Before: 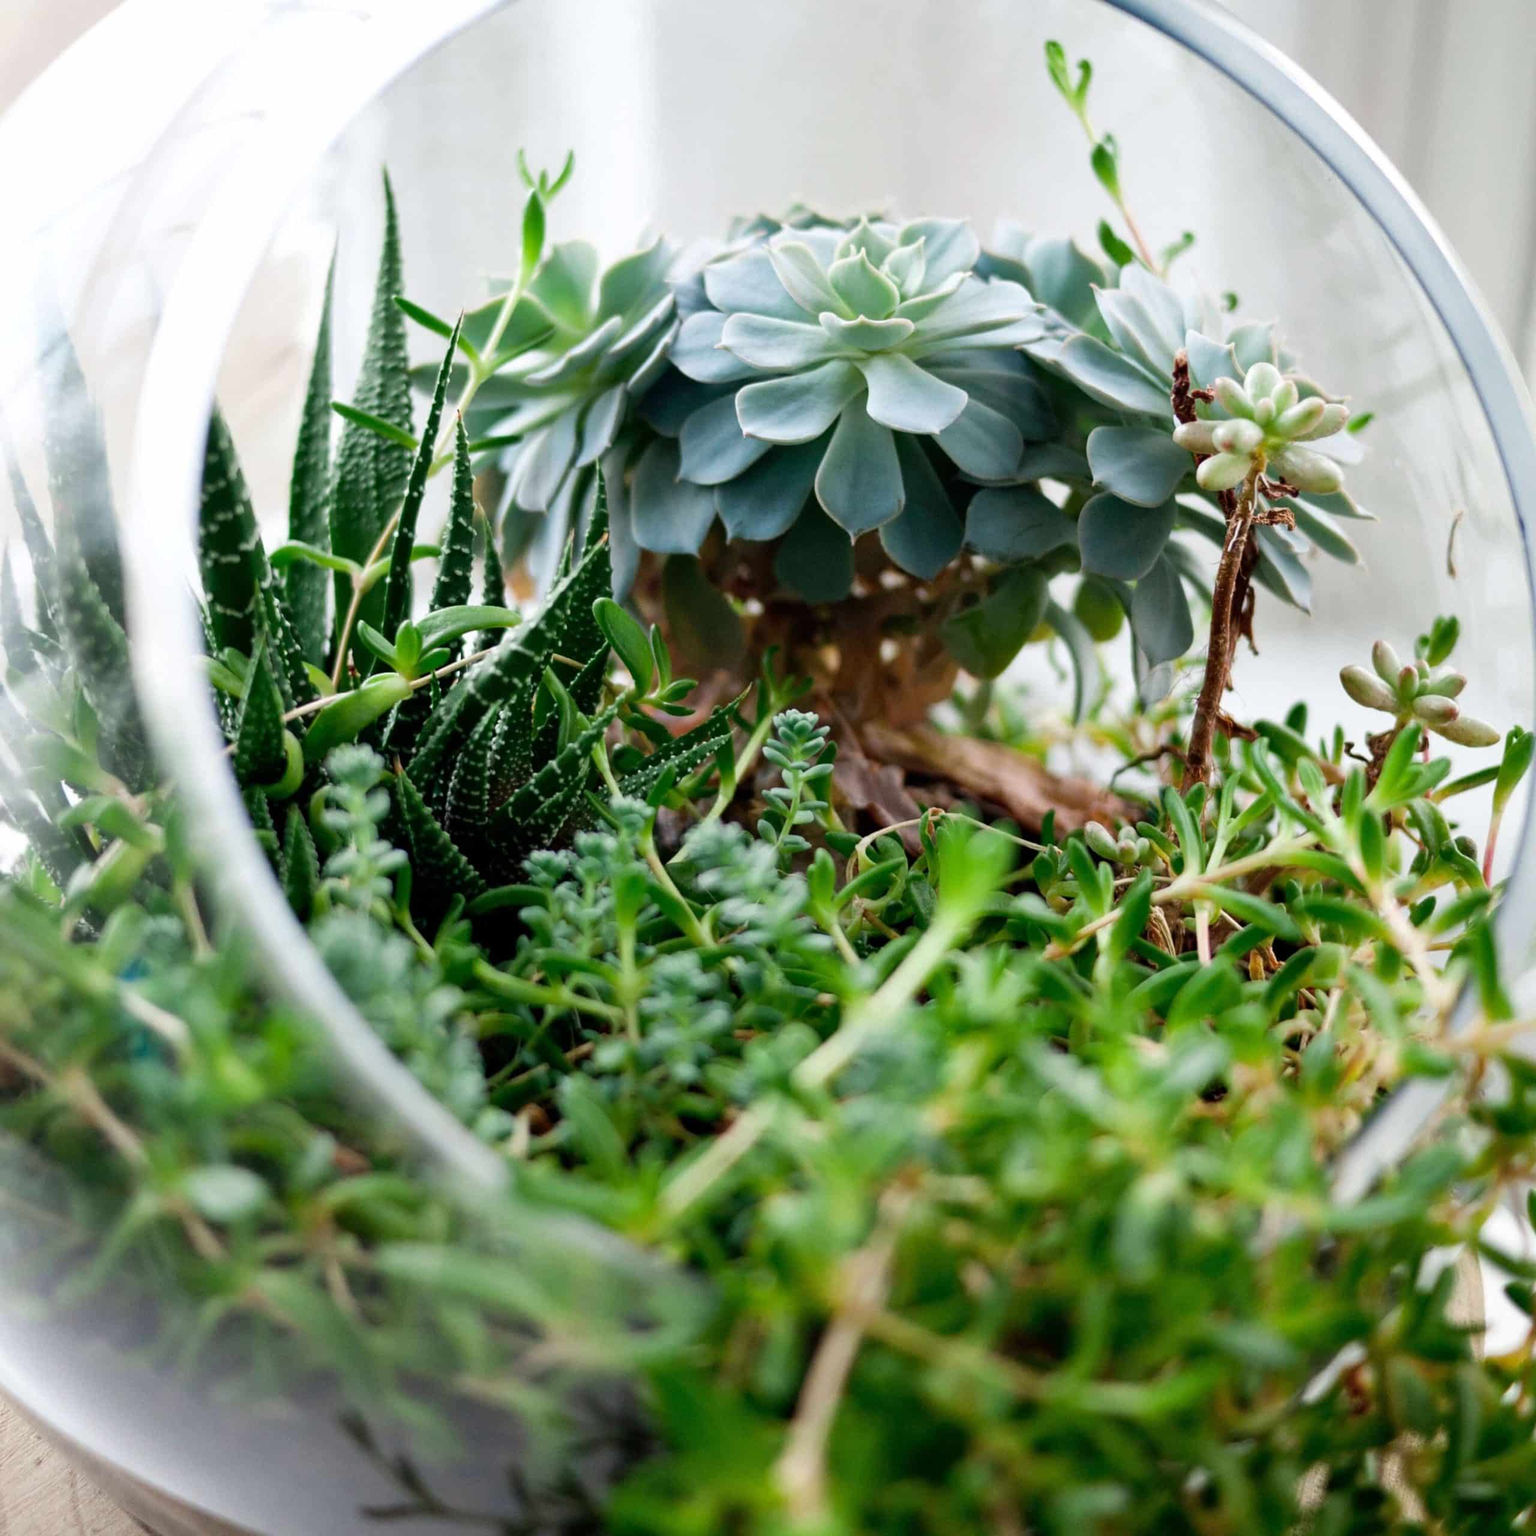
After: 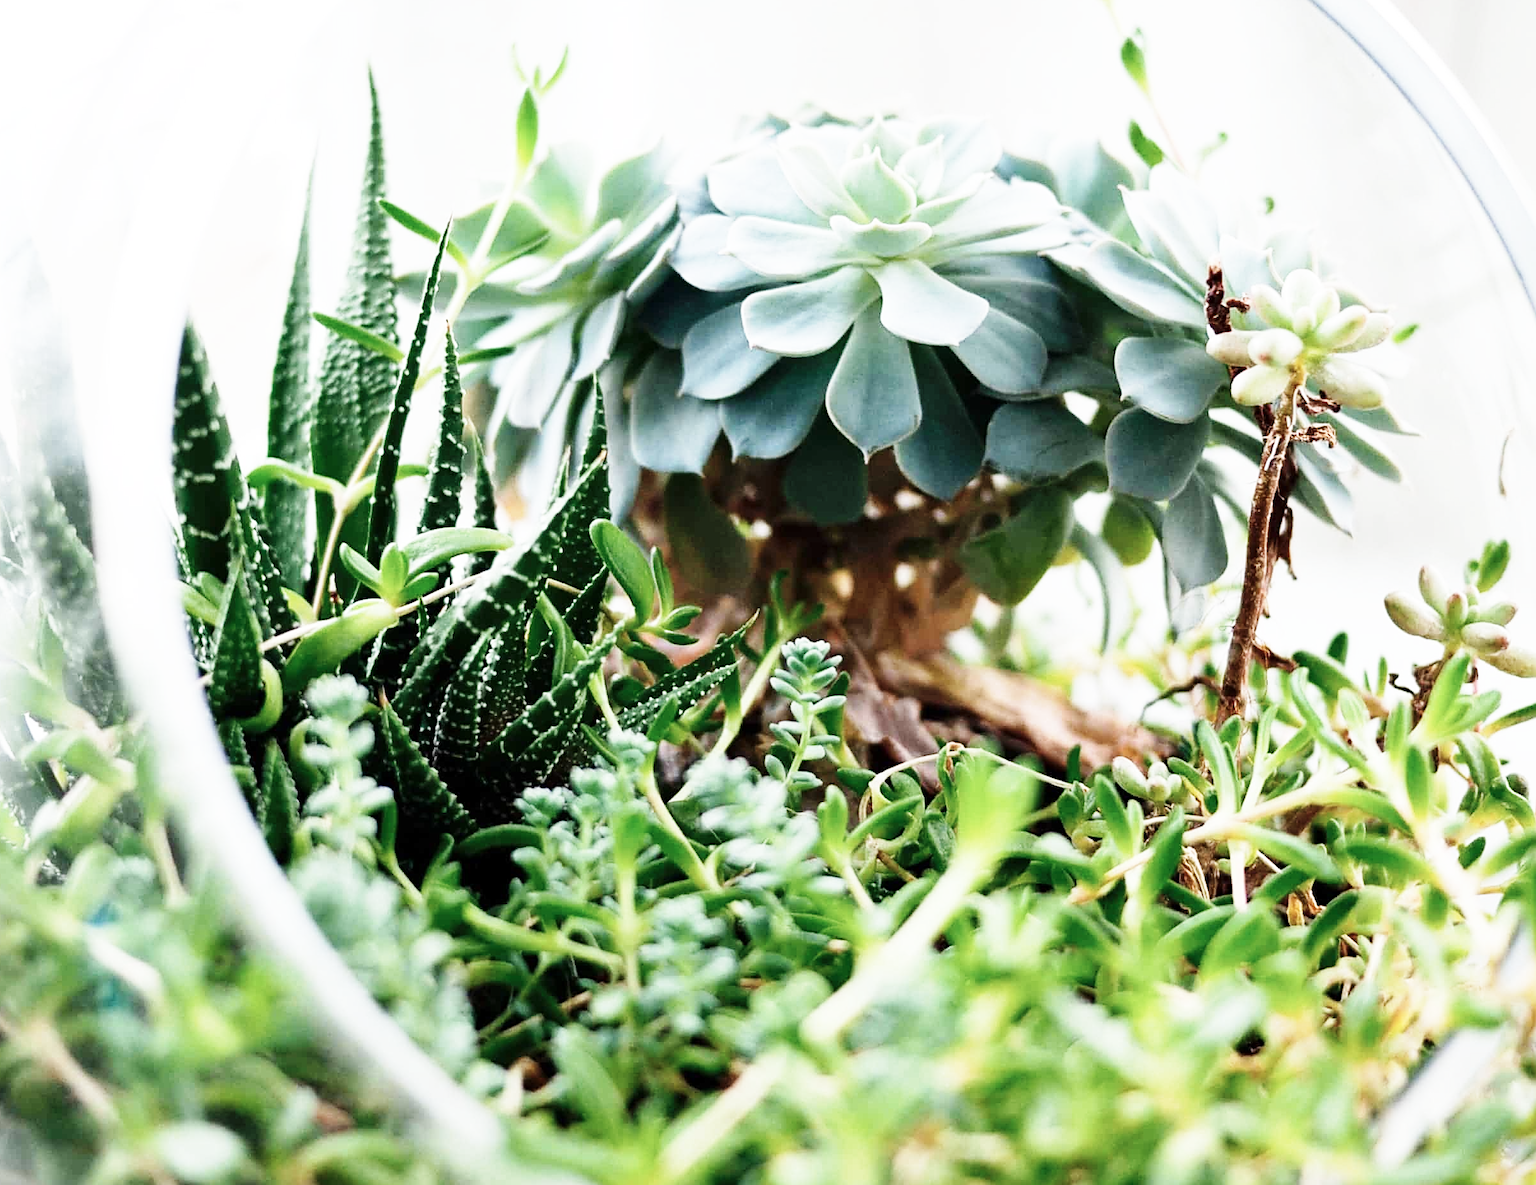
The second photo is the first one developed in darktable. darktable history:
crop: left 2.489%, top 7.115%, right 3.392%, bottom 20.234%
sharpen: on, module defaults
contrast brightness saturation: contrast 0.096, saturation -0.284
base curve: curves: ch0 [(0, 0) (0.018, 0.026) (0.143, 0.37) (0.33, 0.731) (0.458, 0.853) (0.735, 0.965) (0.905, 0.986) (1, 1)], preserve colors none
